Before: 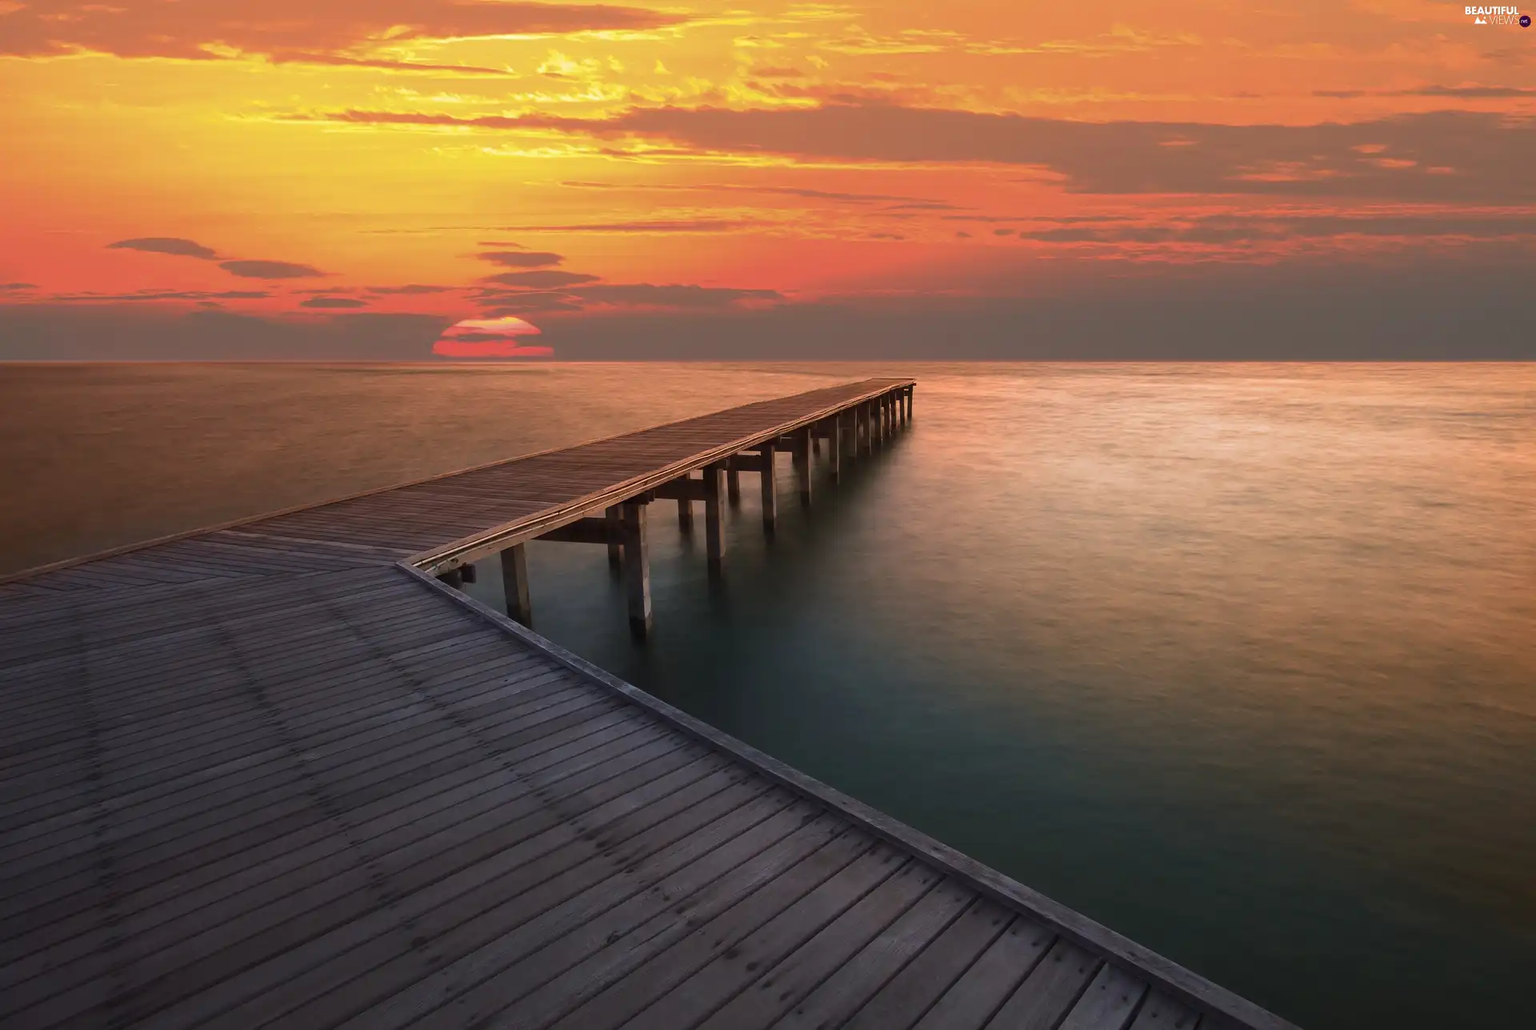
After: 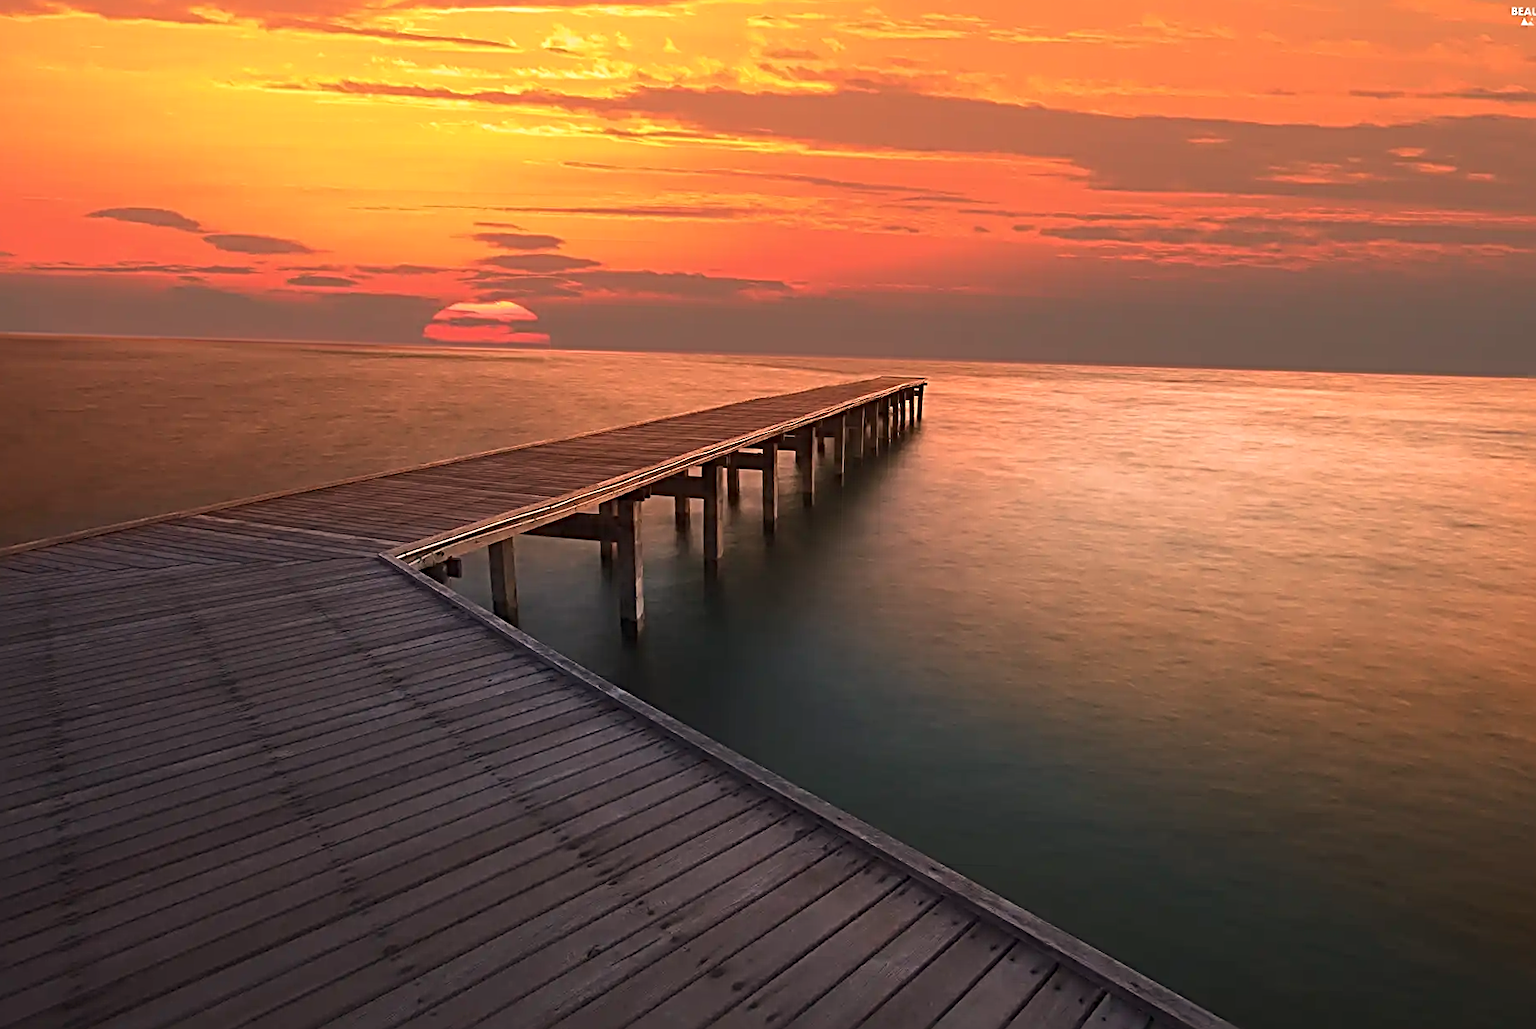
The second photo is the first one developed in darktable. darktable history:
sharpen: radius 3.69, amount 0.928
crop and rotate: angle -1.69°
white balance: red 1.127, blue 0.943
